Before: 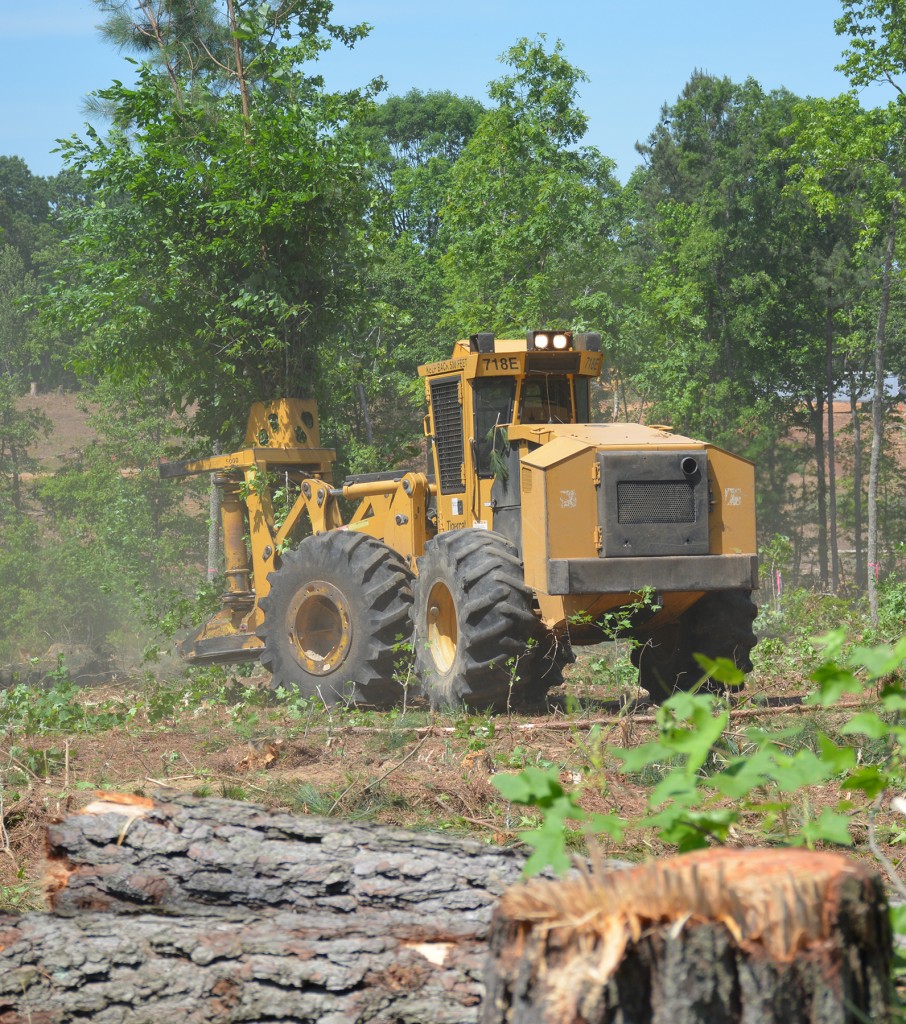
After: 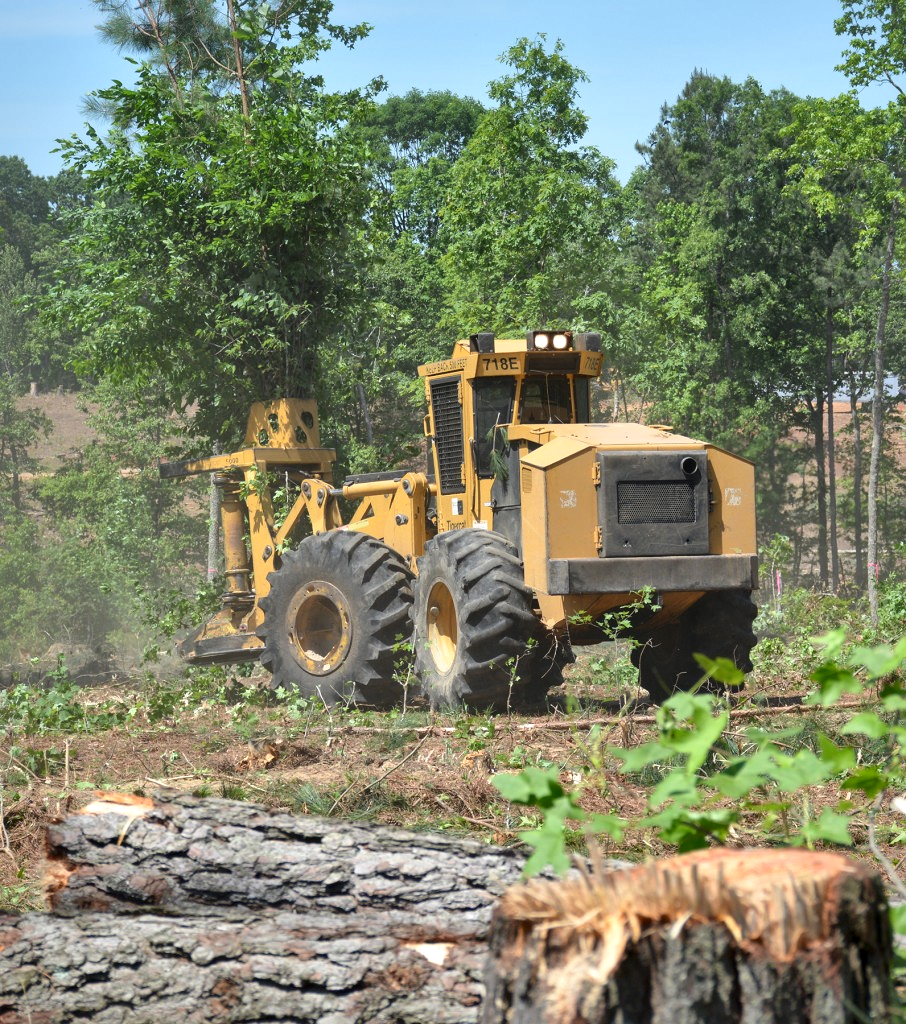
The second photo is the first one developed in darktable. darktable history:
local contrast: mode bilateral grid, contrast 21, coarseness 49, detail 178%, midtone range 0.2
